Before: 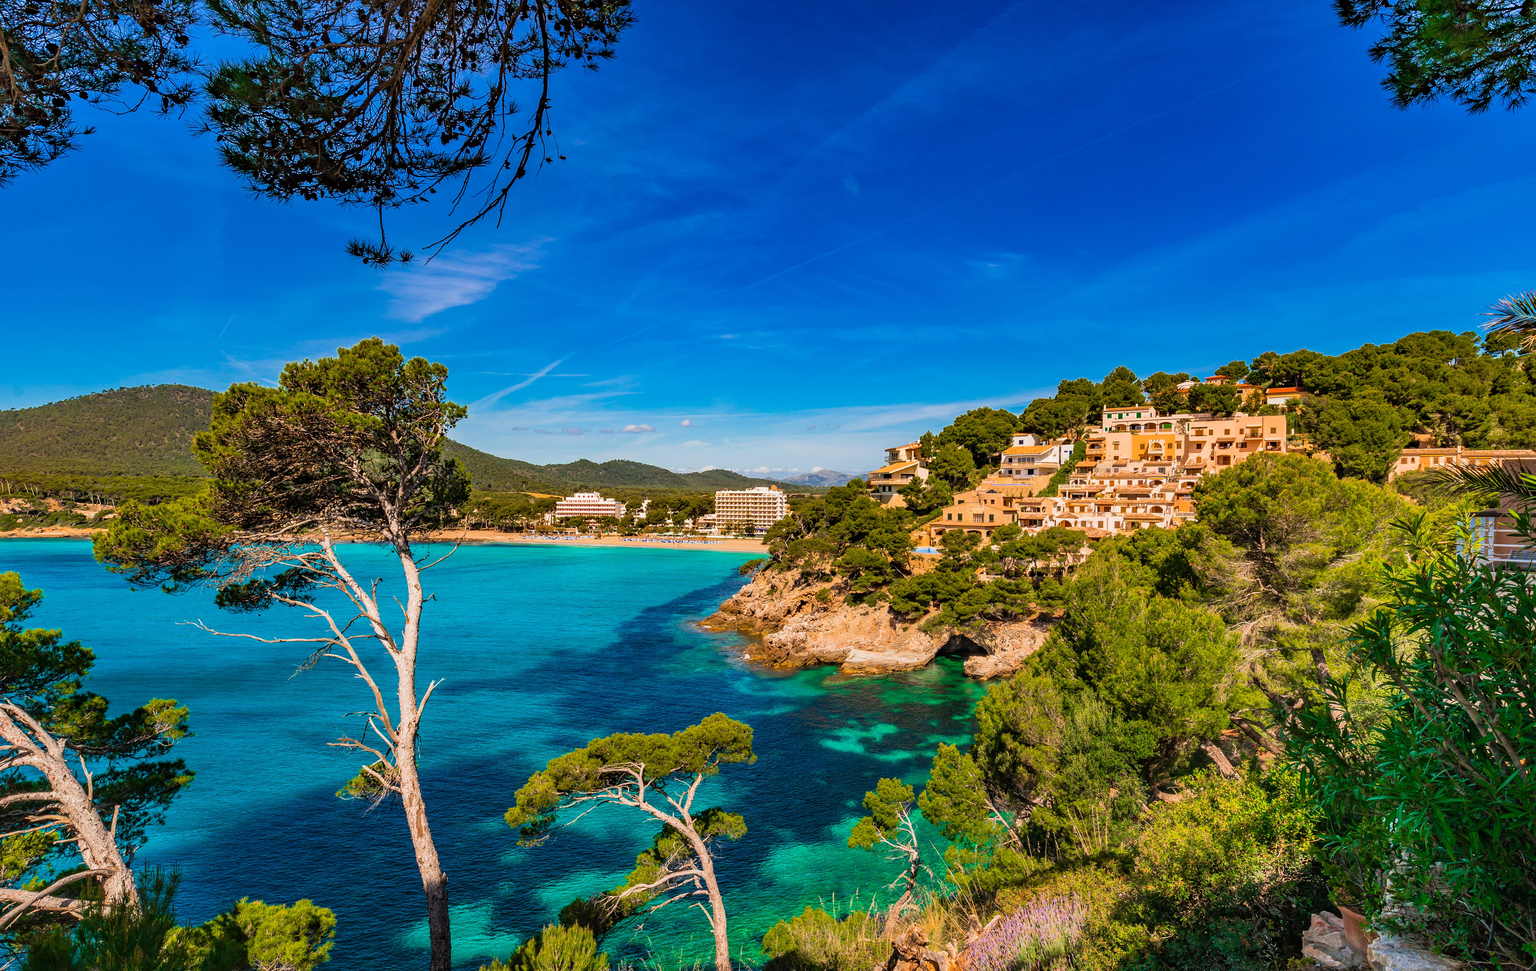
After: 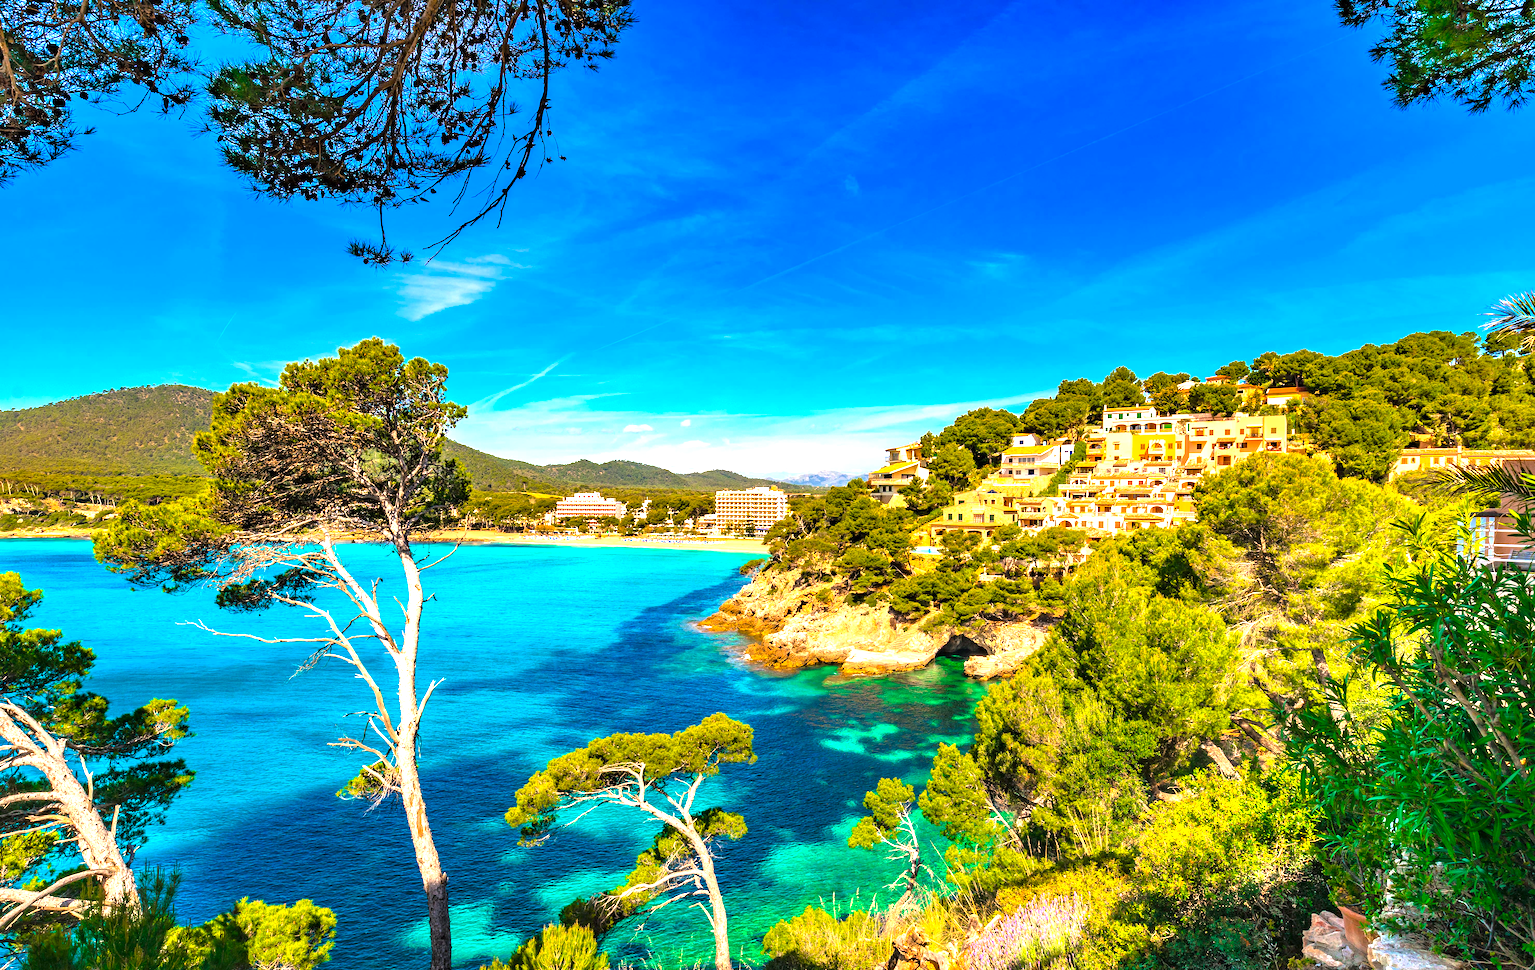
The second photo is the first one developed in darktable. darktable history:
color balance rgb: shadows lift › chroma 2%, shadows lift › hue 217.2°, power › hue 60°, highlights gain › chroma 1%, highlights gain › hue 69.6°, global offset › luminance -0.5%, perceptual saturation grading › global saturation 15%, global vibrance 15%
exposure: black level correction -0.002, exposure 1.35 EV, compensate highlight preservation false
levels: mode automatic, black 0.023%, white 99.97%, levels [0.062, 0.494, 0.925]
